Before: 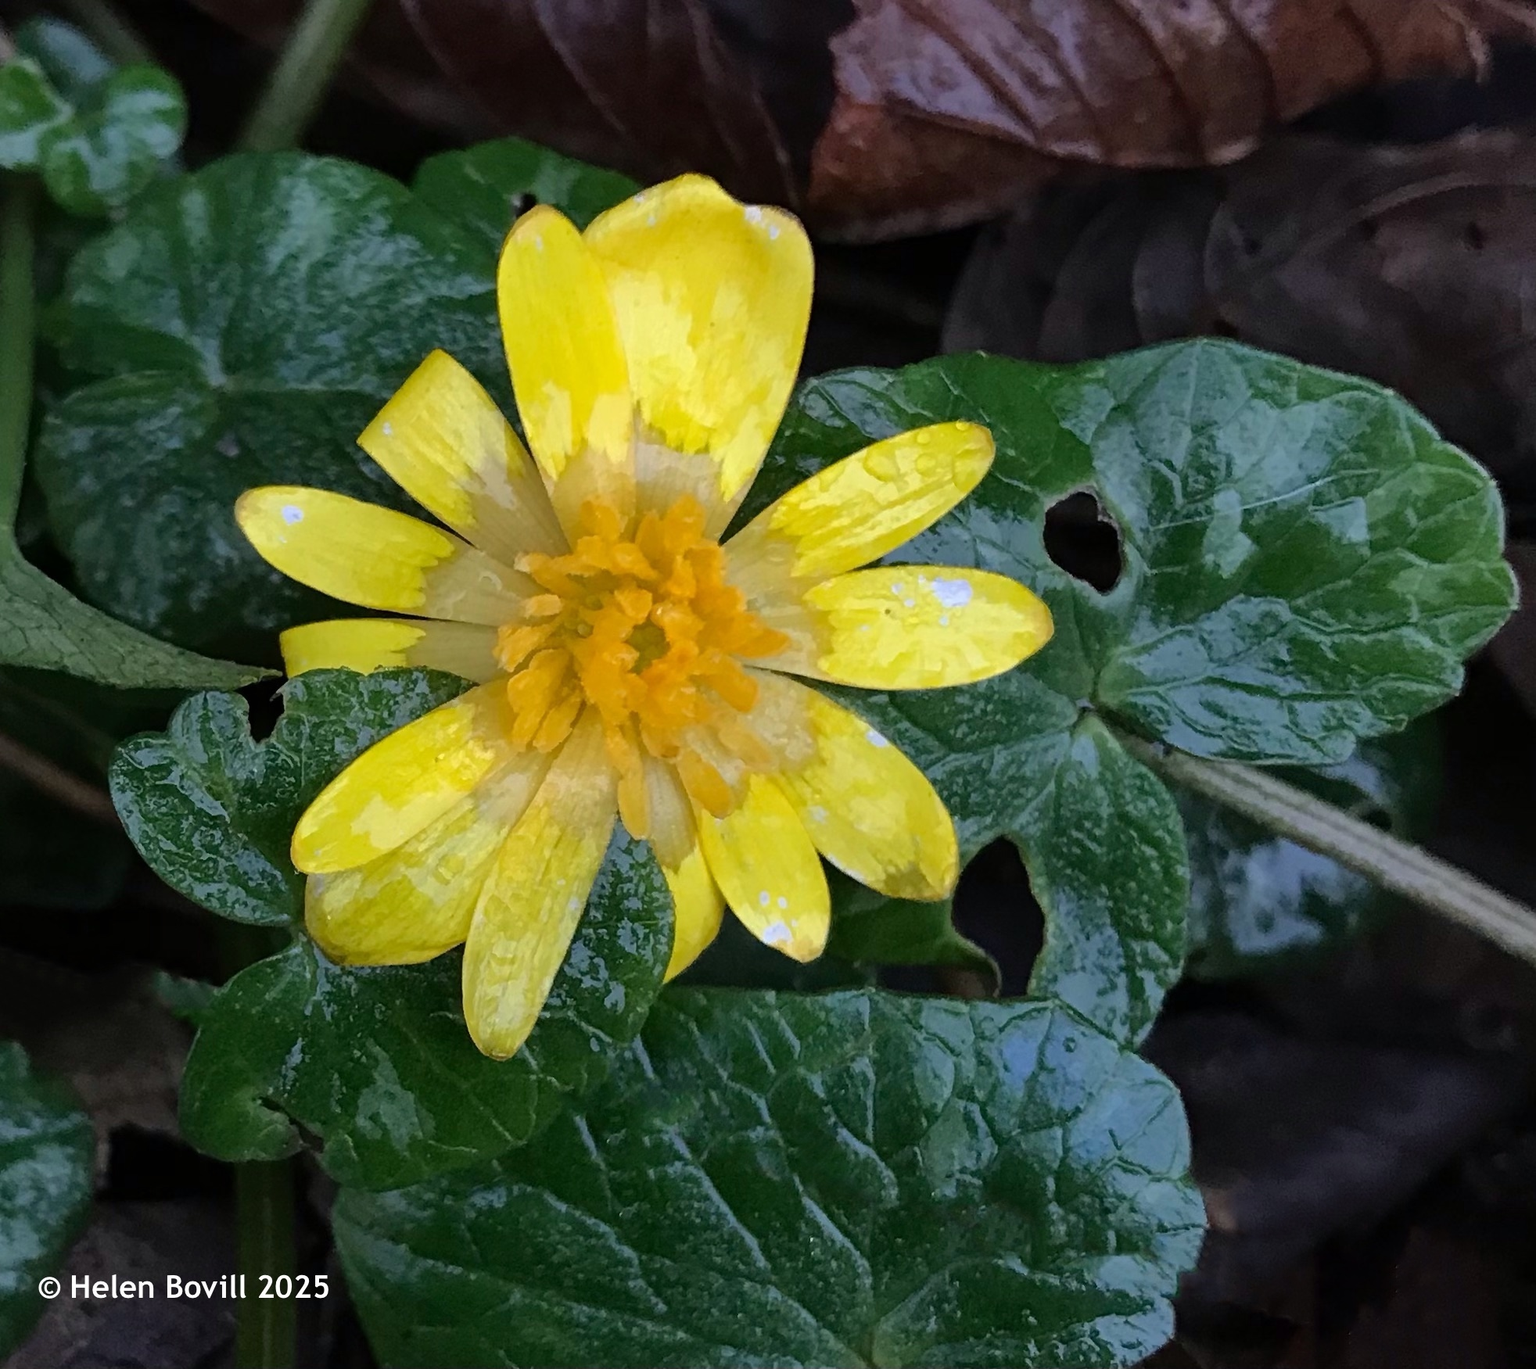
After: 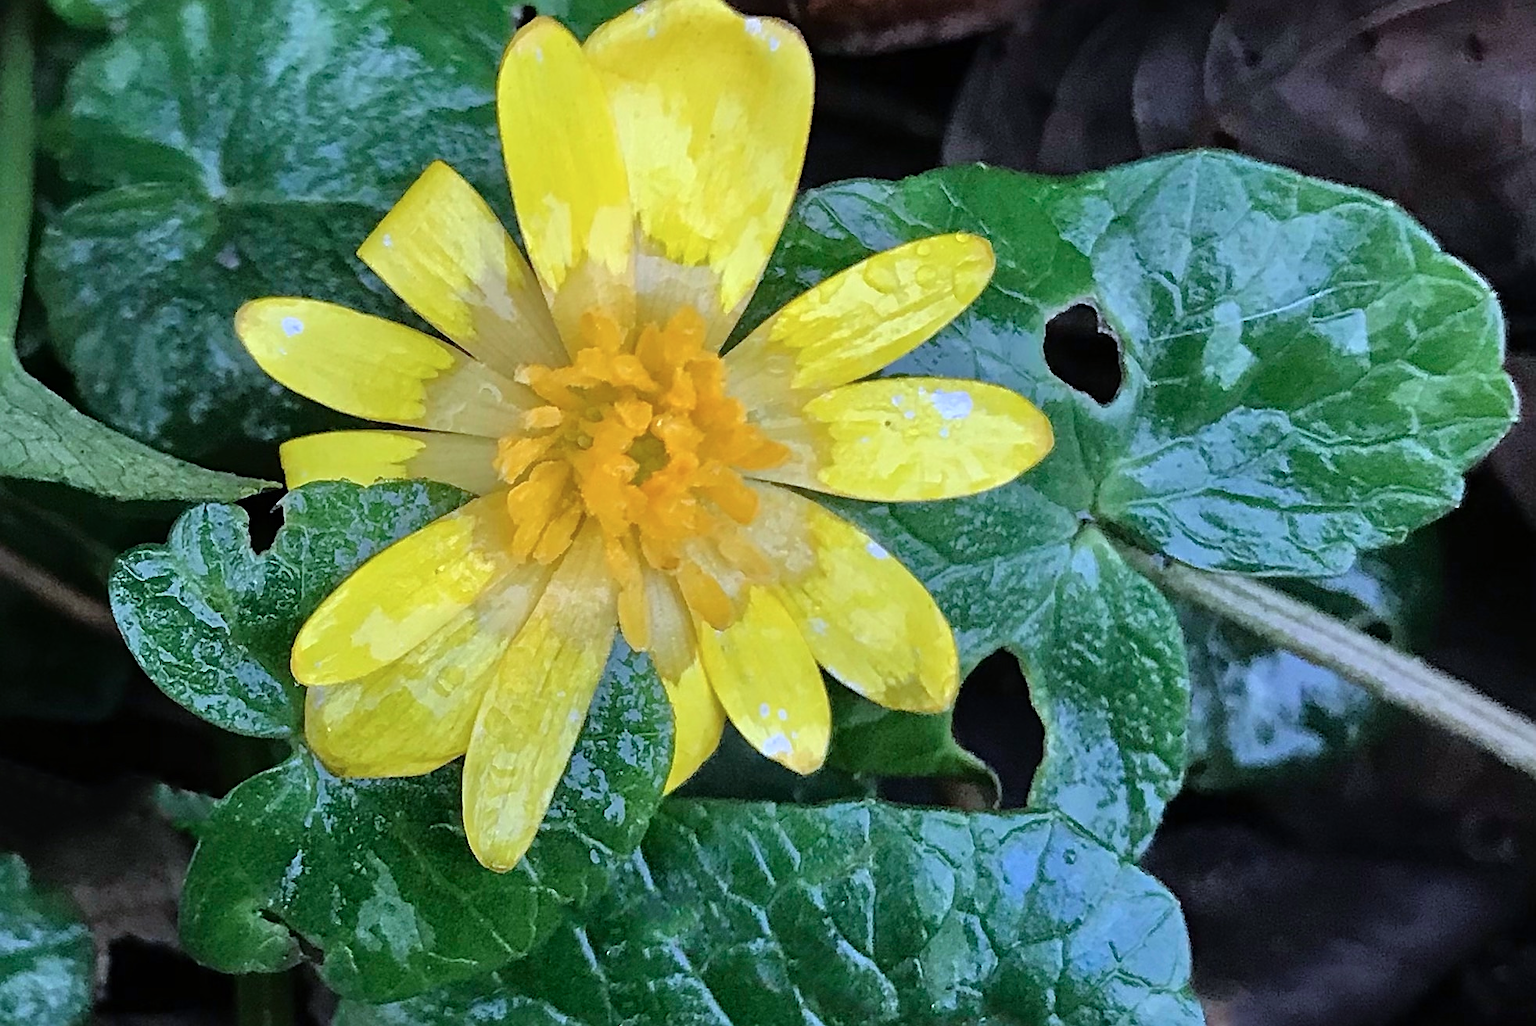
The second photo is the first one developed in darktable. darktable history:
sharpen: on, module defaults
crop: top 13.819%, bottom 11.169%
color calibration: x 0.37, y 0.382, temperature 4313.32 K
tone equalizer: -7 EV 0.15 EV, -6 EV 0.6 EV, -5 EV 1.15 EV, -4 EV 1.33 EV, -3 EV 1.15 EV, -2 EV 0.6 EV, -1 EV 0.15 EV, mask exposure compensation -0.5 EV
